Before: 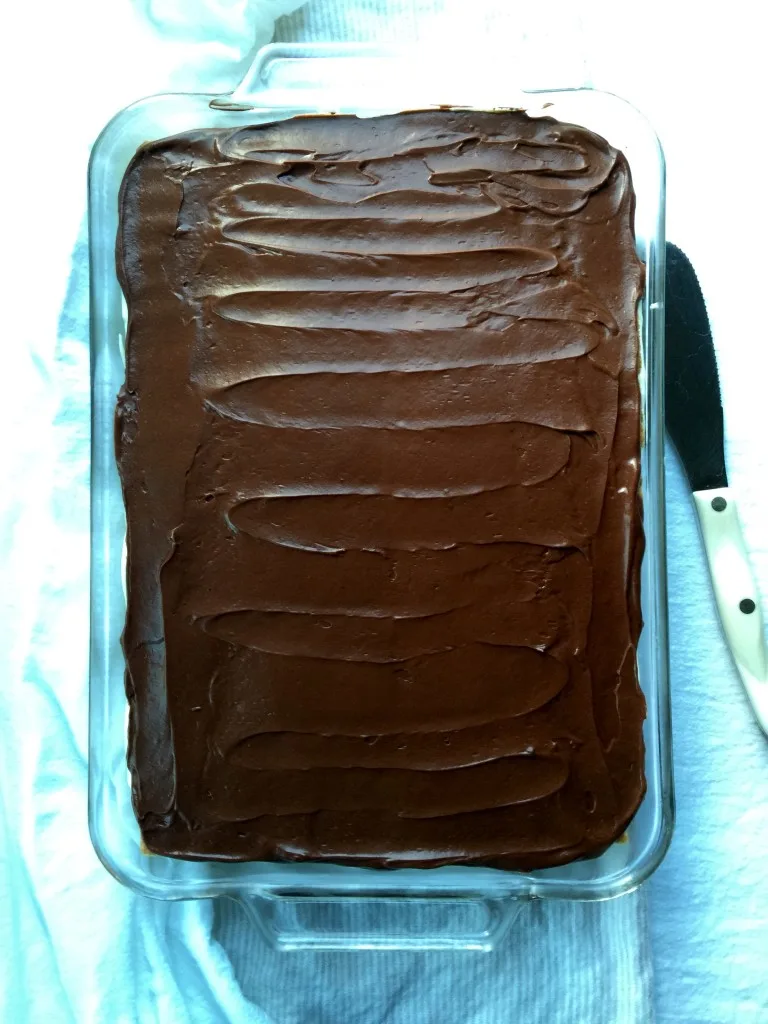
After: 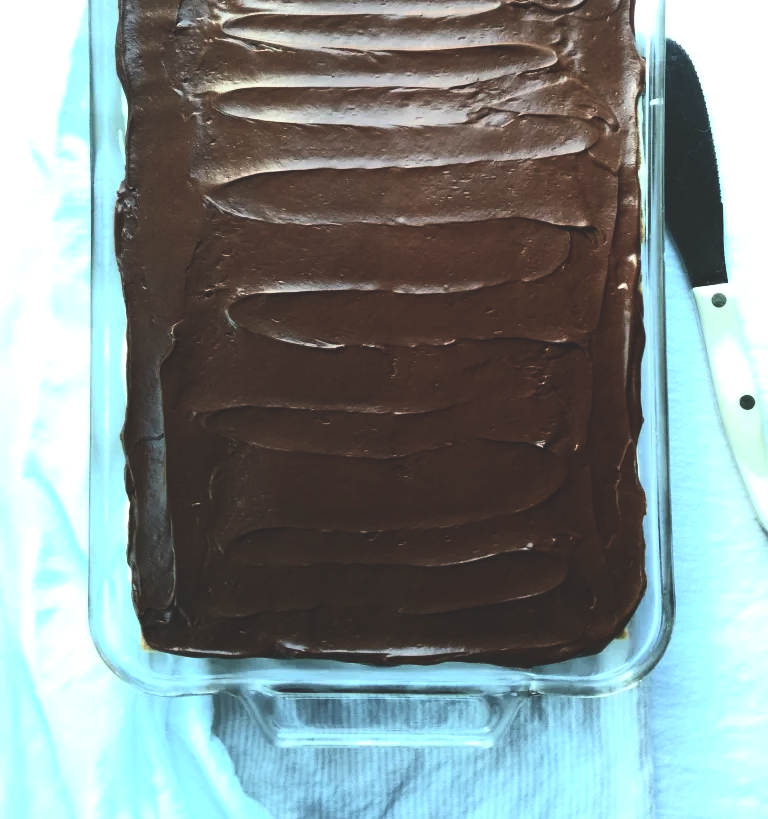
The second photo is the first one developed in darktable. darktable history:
crop and rotate: top 19.998%
exposure: black level correction -0.041, exposure 0.064 EV, compensate highlight preservation false
contrast brightness saturation: contrast 0.39, brightness 0.1
